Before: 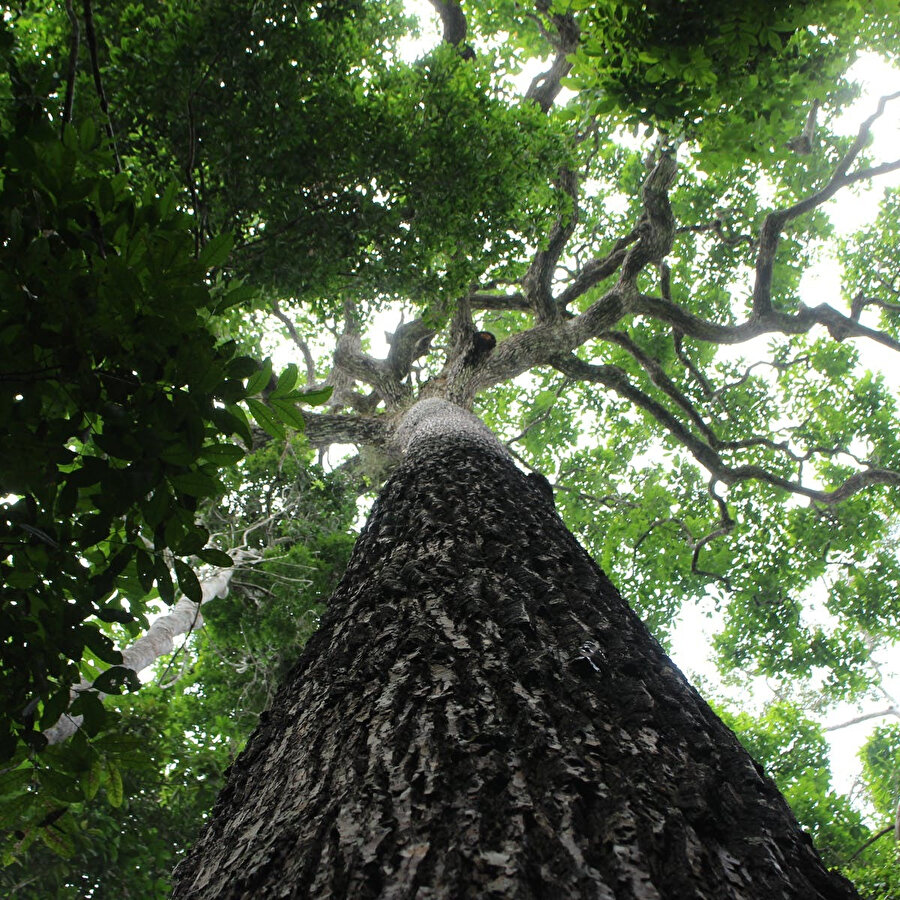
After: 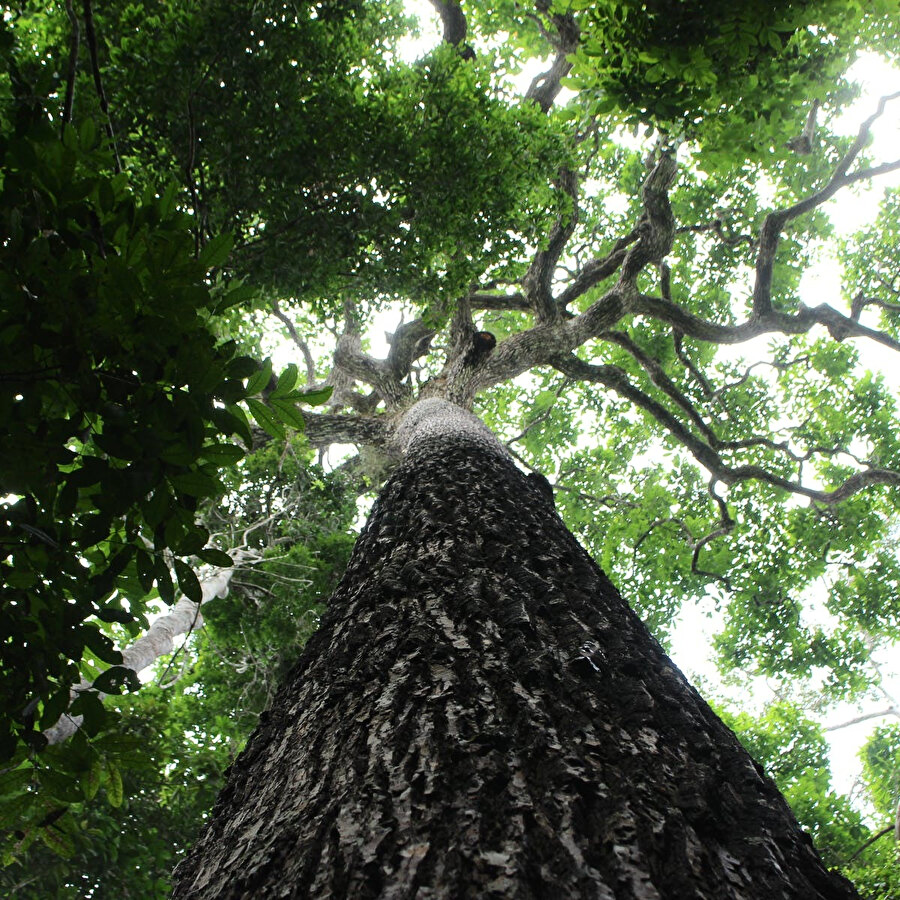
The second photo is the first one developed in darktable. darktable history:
contrast brightness saturation: contrast 0.151, brightness 0.041
